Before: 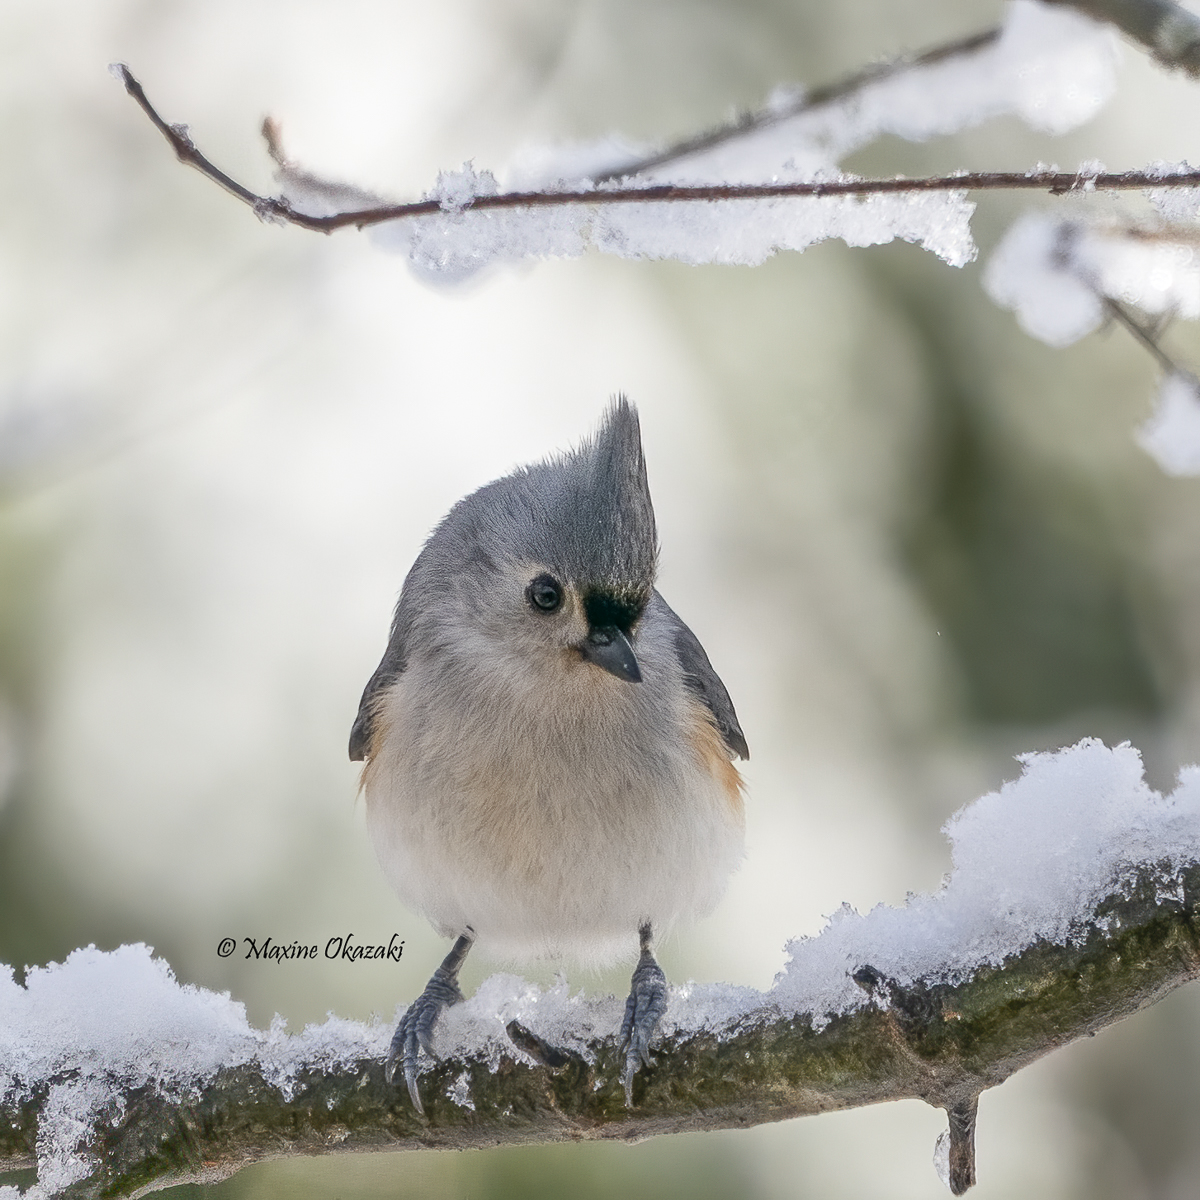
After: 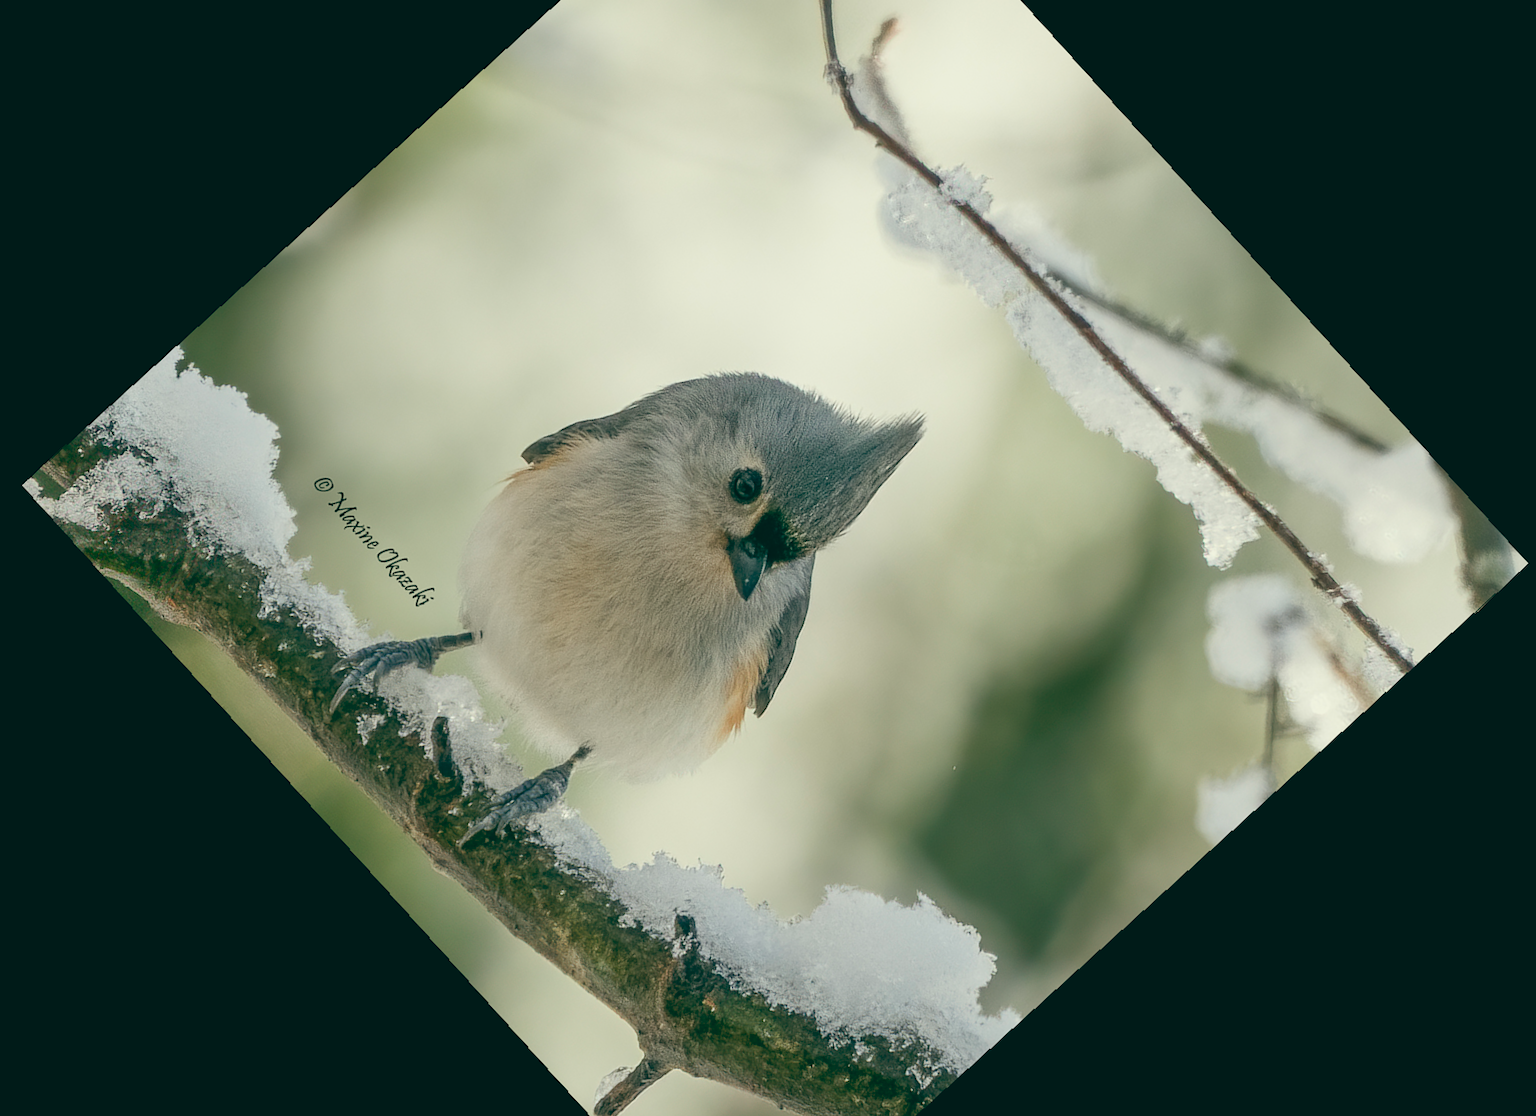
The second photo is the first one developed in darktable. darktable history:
crop and rotate: angle -46.26°, top 16.234%, right 0.912%, bottom 11.704%
color balance: lift [1.005, 0.99, 1.007, 1.01], gamma [1, 1.034, 1.032, 0.966], gain [0.873, 1.055, 1.067, 0.933]
rotate and perspective: rotation 1.72°, automatic cropping off
